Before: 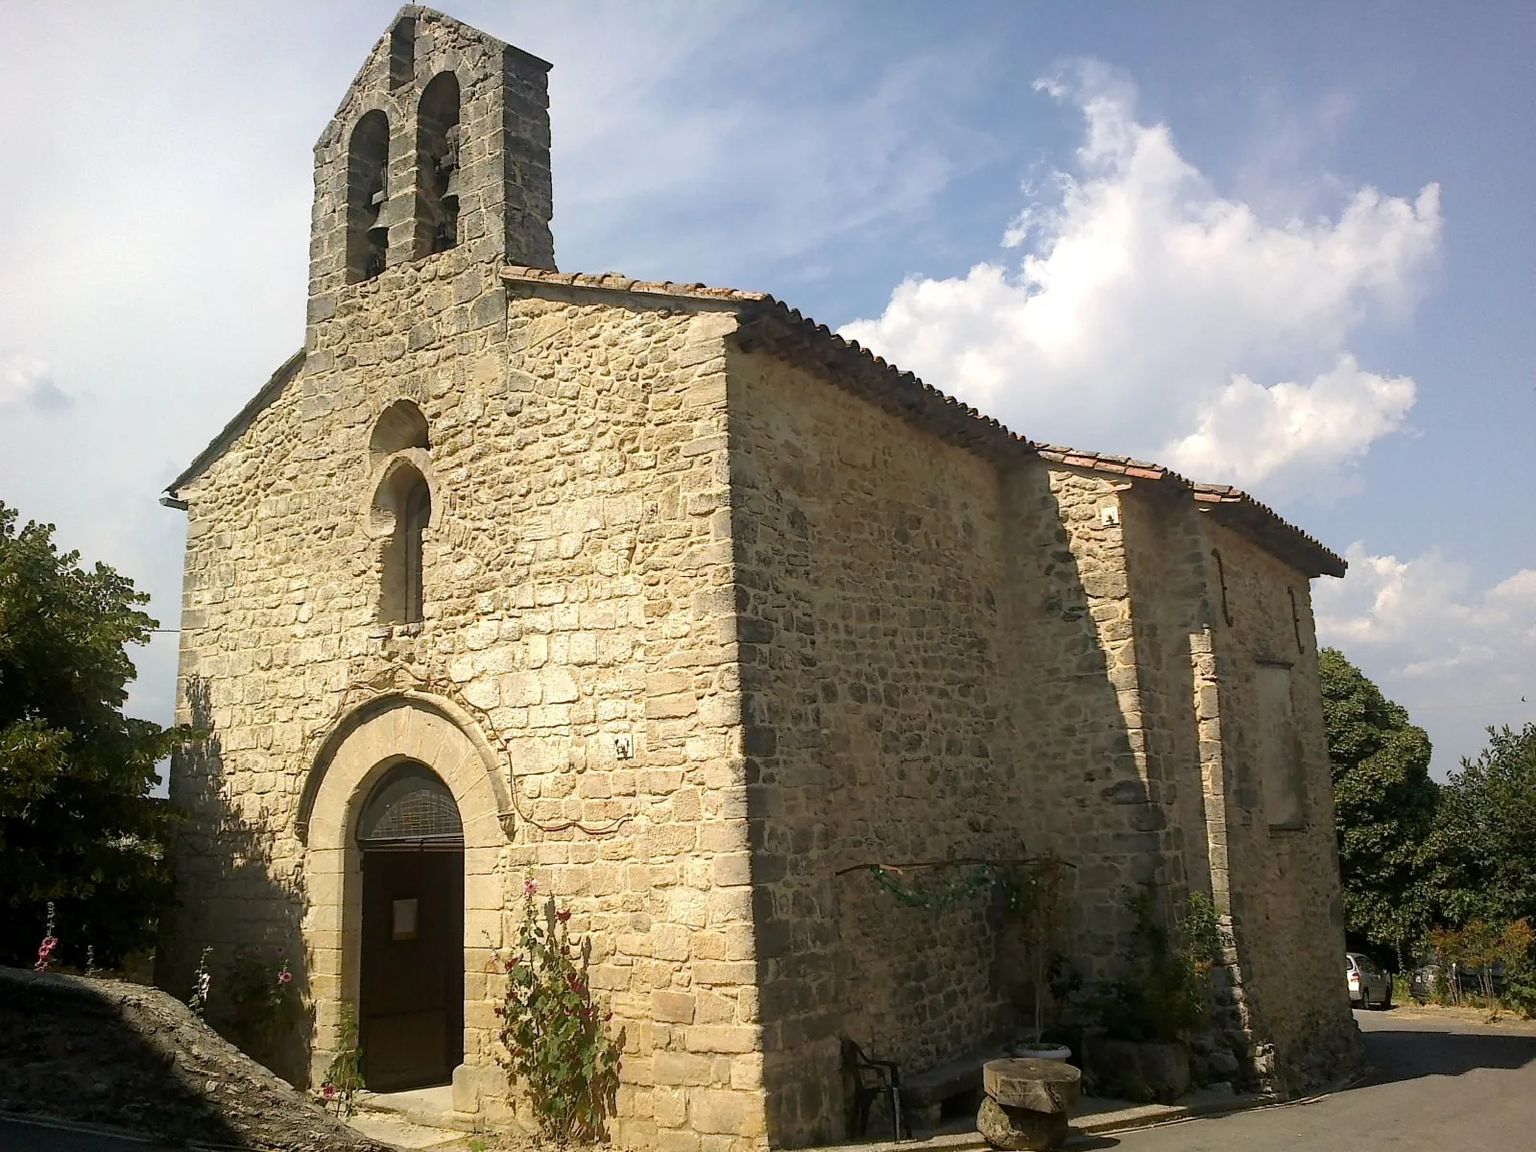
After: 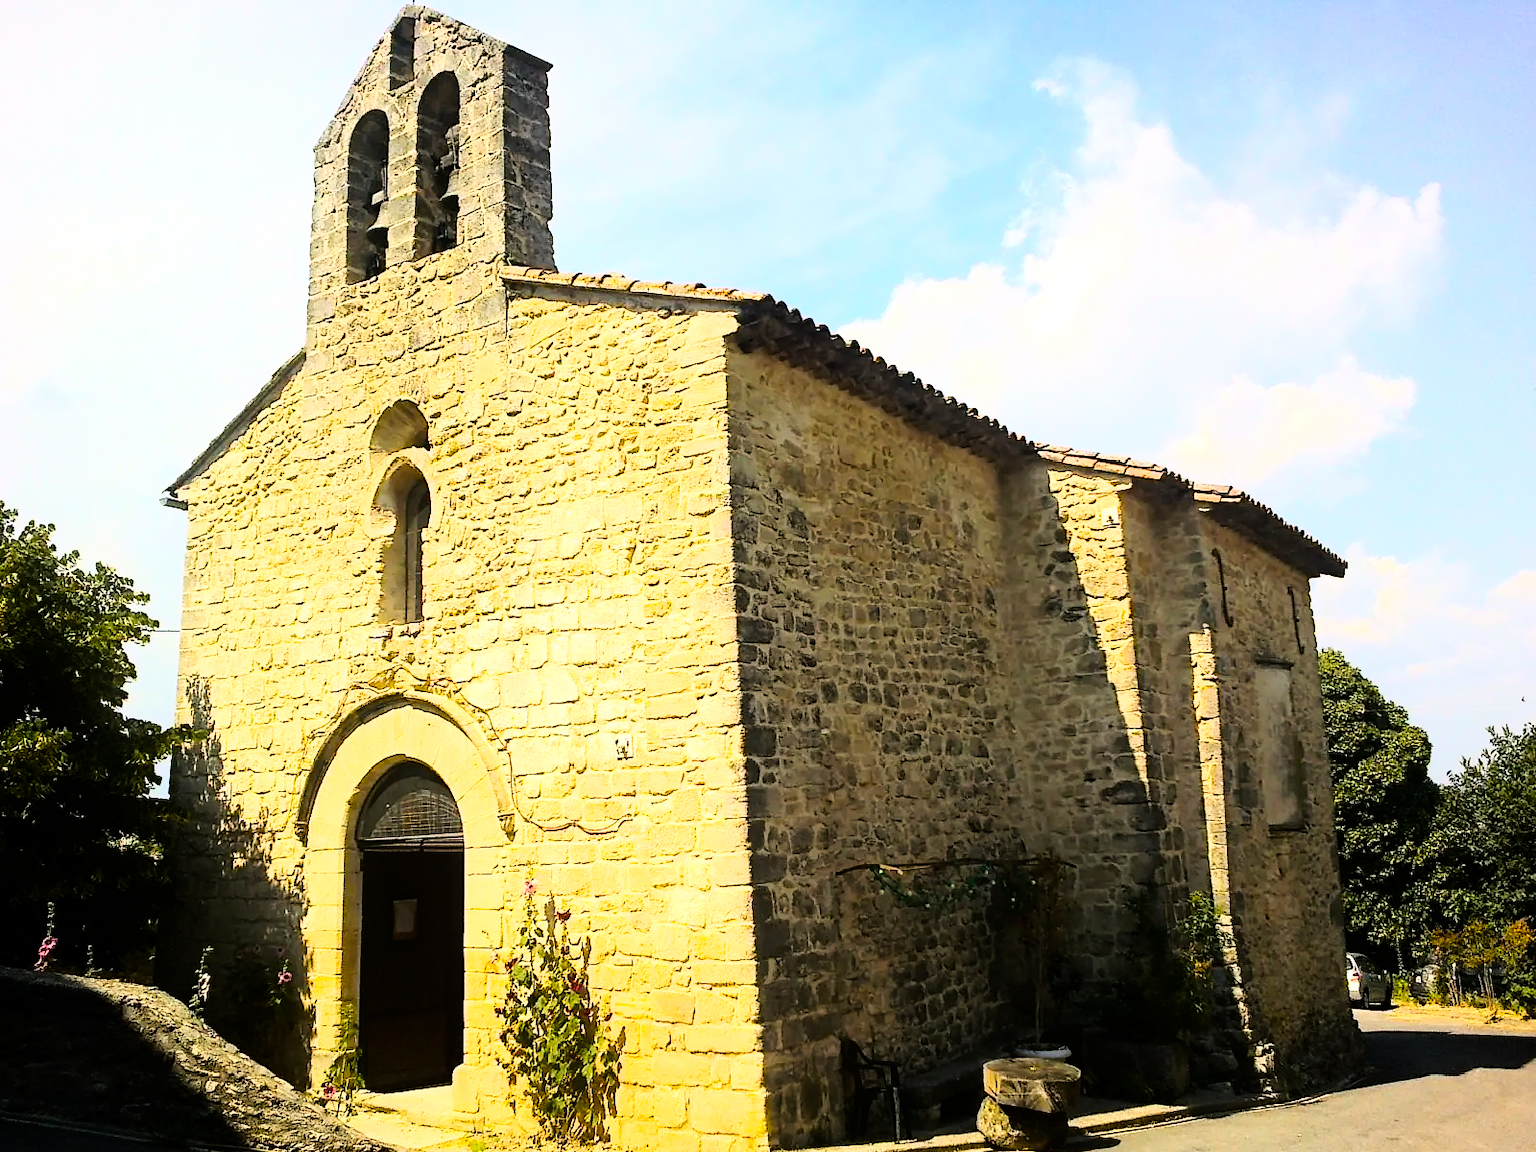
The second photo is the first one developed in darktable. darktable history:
color balance rgb: linear chroma grading › global chroma 15%, perceptual saturation grading › global saturation 30%
rgb curve: curves: ch0 [(0, 0) (0.21, 0.15) (0.24, 0.21) (0.5, 0.75) (0.75, 0.96) (0.89, 0.99) (1, 1)]; ch1 [(0, 0.02) (0.21, 0.13) (0.25, 0.2) (0.5, 0.67) (0.75, 0.9) (0.89, 0.97) (1, 1)]; ch2 [(0, 0.02) (0.21, 0.13) (0.25, 0.2) (0.5, 0.67) (0.75, 0.9) (0.89, 0.97) (1, 1)], compensate middle gray true
